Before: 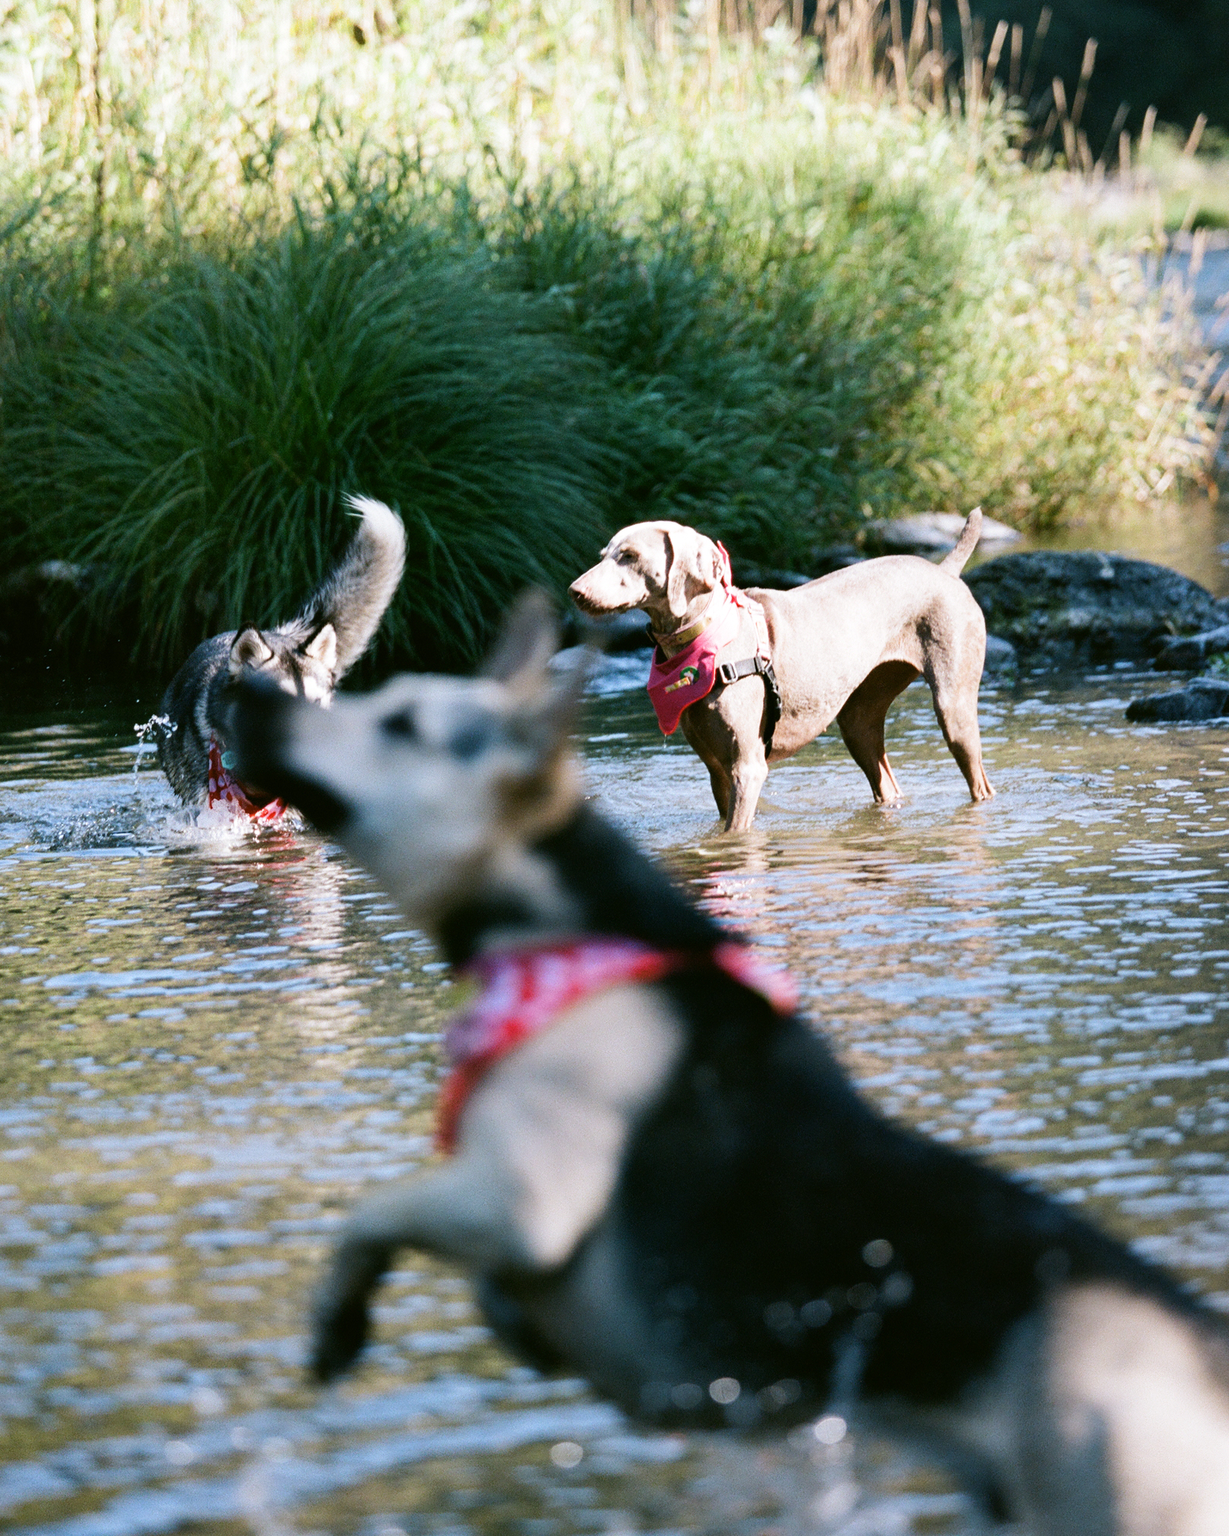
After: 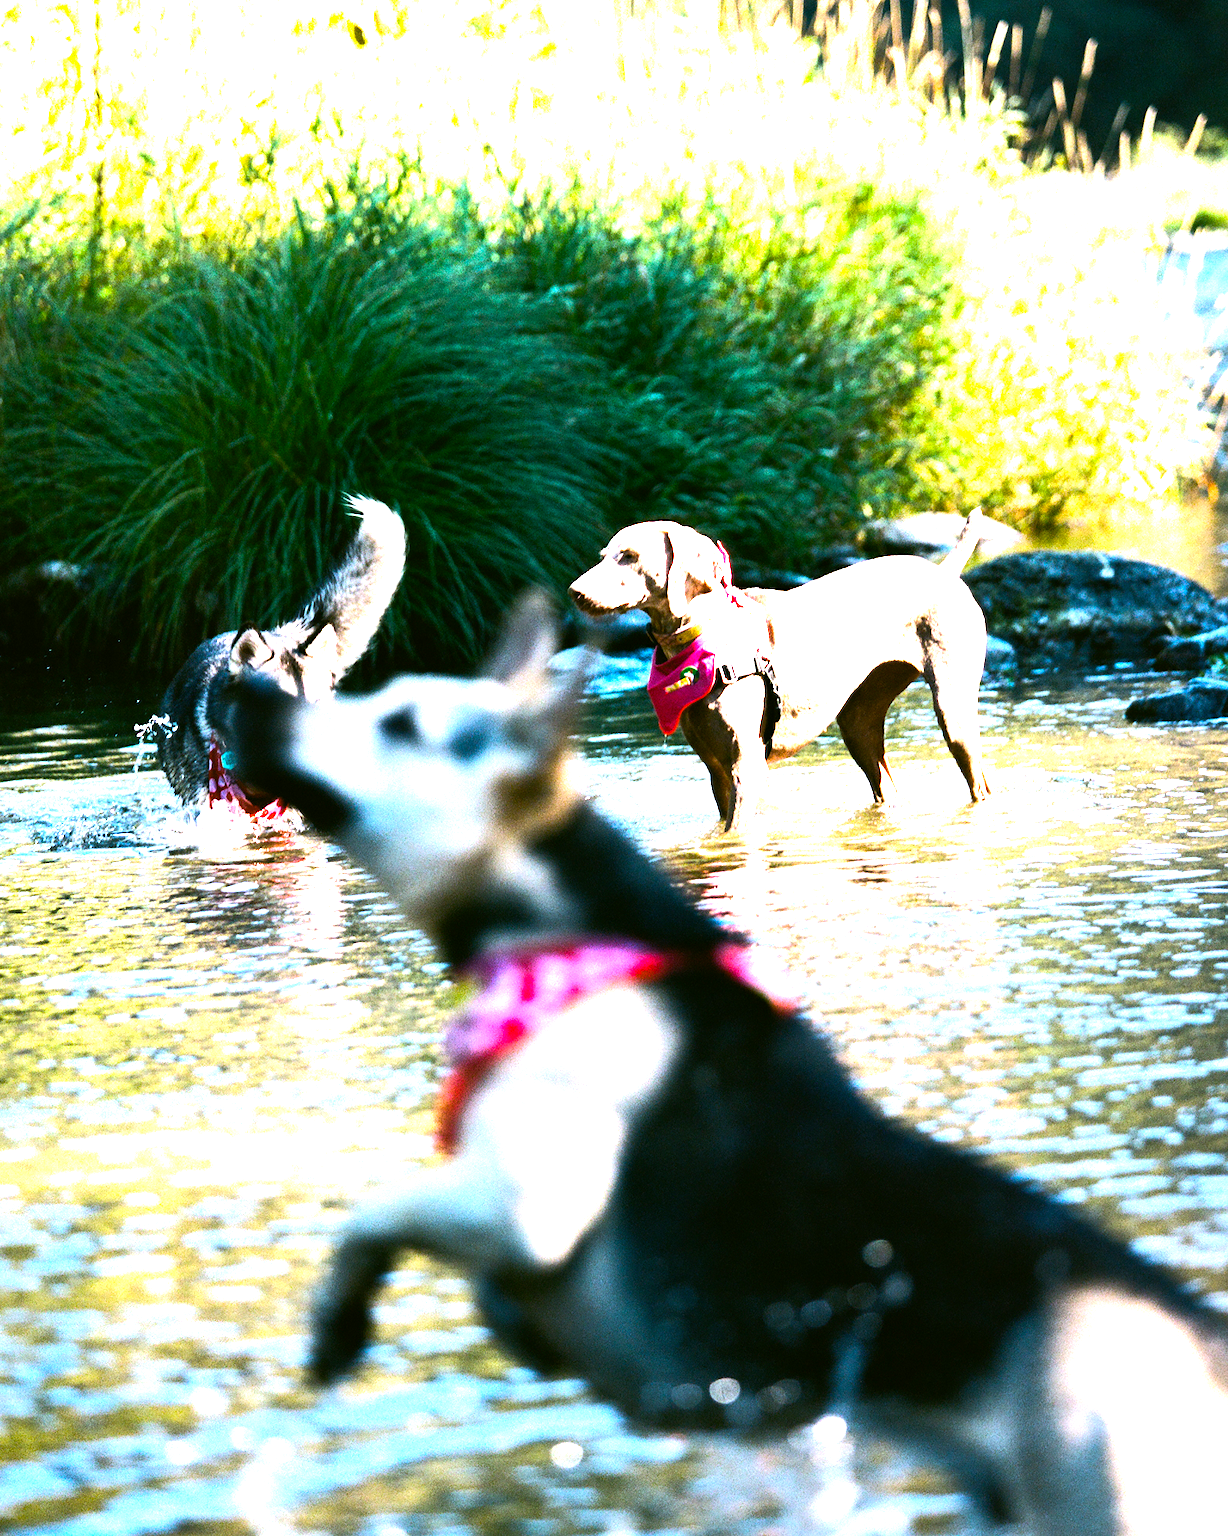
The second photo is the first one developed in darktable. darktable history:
tone equalizer: -8 EV -0.417 EV, -7 EV -0.389 EV, -6 EV -0.333 EV, -5 EV -0.222 EV, -3 EV 0.222 EV, -2 EV 0.333 EV, -1 EV 0.389 EV, +0 EV 0.417 EV, edges refinement/feathering 500, mask exposure compensation -1.57 EV, preserve details no
color balance rgb: linear chroma grading › shadows -10%, linear chroma grading › global chroma 20%, perceptual saturation grading › global saturation 15%, perceptual brilliance grading › global brilliance 30%, perceptual brilliance grading › highlights 12%, perceptual brilliance grading › mid-tones 24%, global vibrance 20%
